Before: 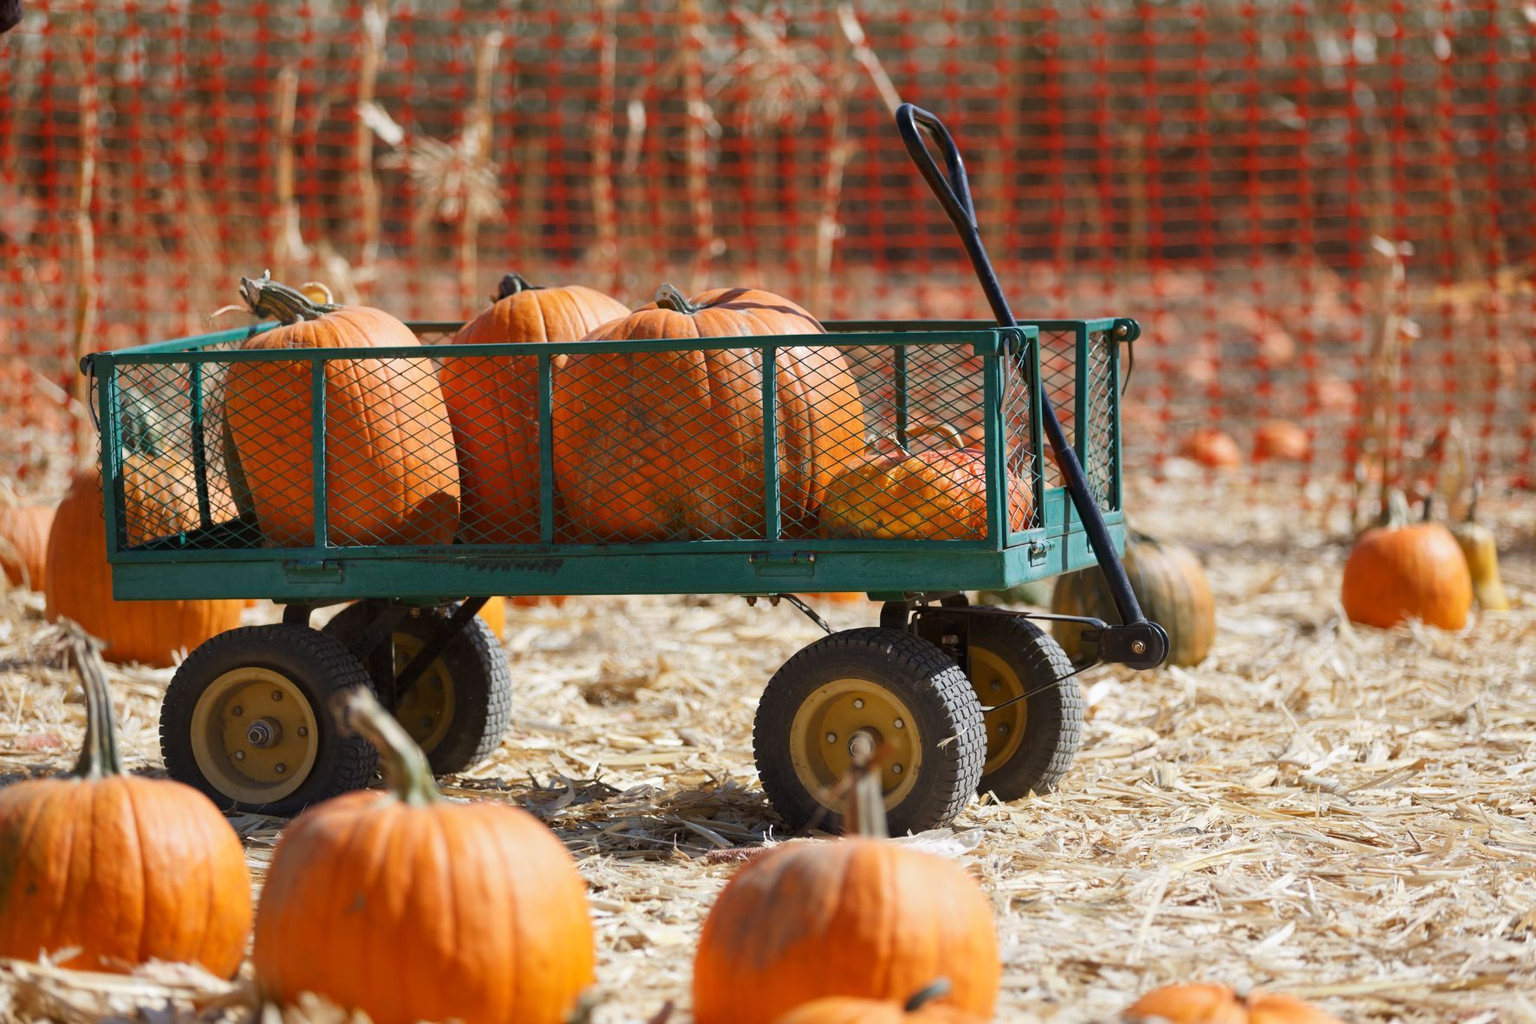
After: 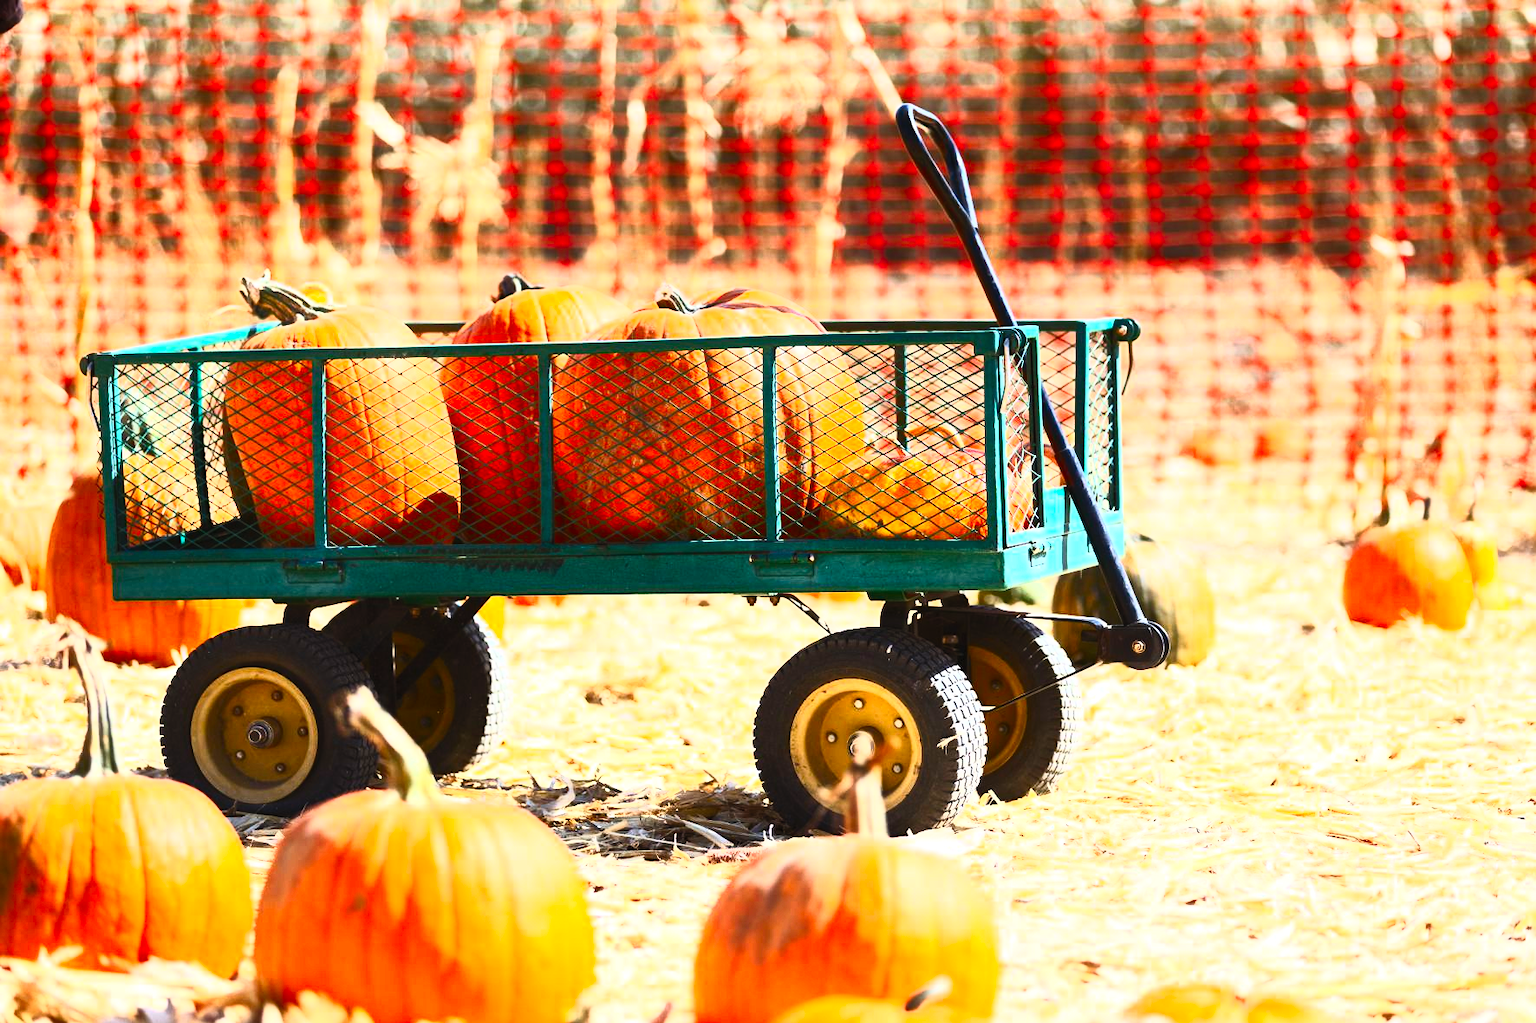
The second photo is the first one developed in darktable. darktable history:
tone equalizer: -8 EV -0.752 EV, -7 EV -0.691 EV, -6 EV -0.568 EV, -5 EV -0.419 EV, -3 EV 0.388 EV, -2 EV 0.6 EV, -1 EV 0.7 EV, +0 EV 0.736 EV, smoothing 1
contrast brightness saturation: contrast 0.816, brightness 0.592, saturation 0.59
